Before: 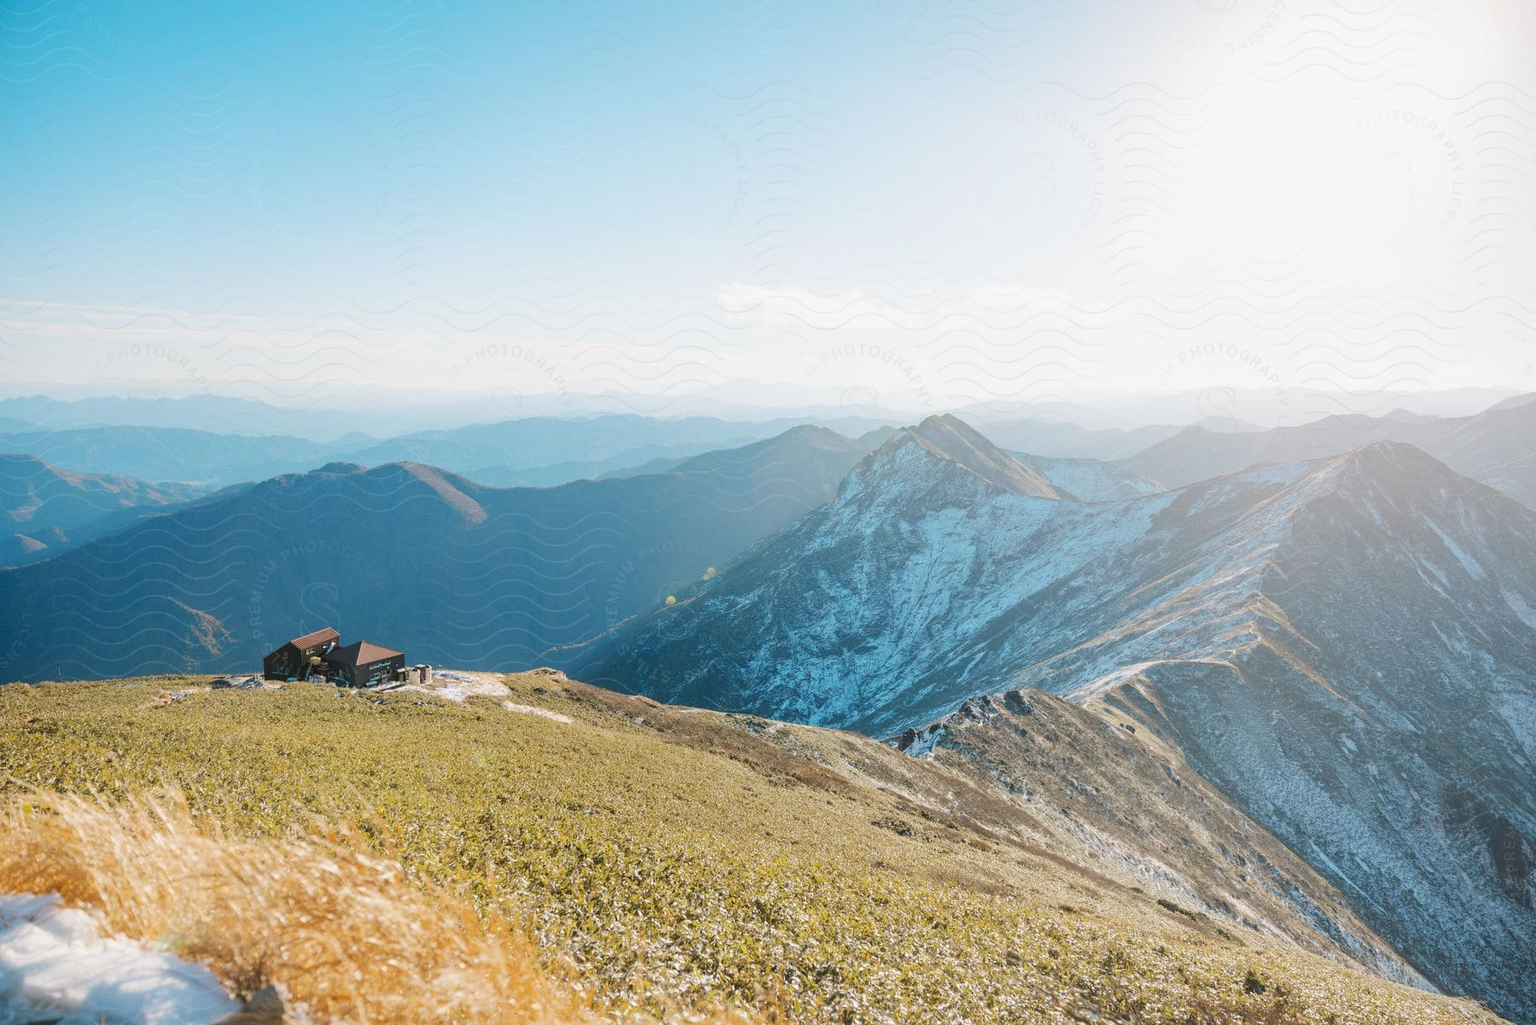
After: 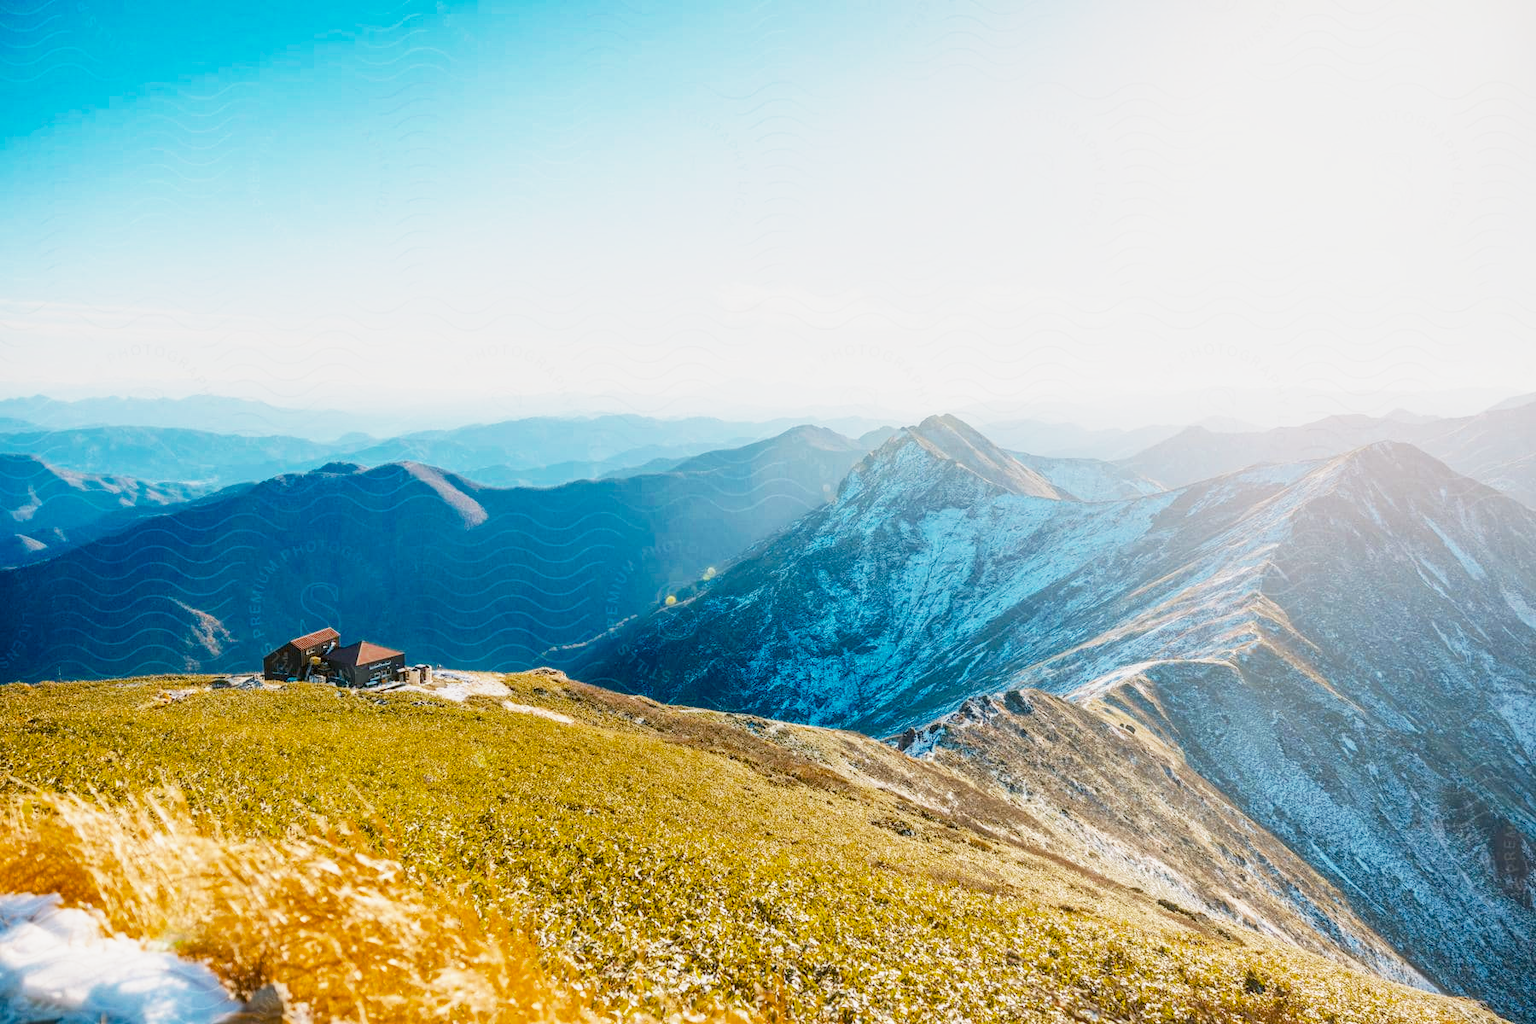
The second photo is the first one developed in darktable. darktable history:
local contrast: shadows 95%, midtone range 0.495
base curve: curves: ch0 [(0, 0) (0.088, 0.125) (0.176, 0.251) (0.354, 0.501) (0.613, 0.749) (1, 0.877)], preserve colors none
color balance rgb: power › chroma 0.275%, power › hue 22.94°, linear chroma grading › global chroma 9.704%, perceptual saturation grading › global saturation 29.535%, saturation formula JzAzBz (2021)
